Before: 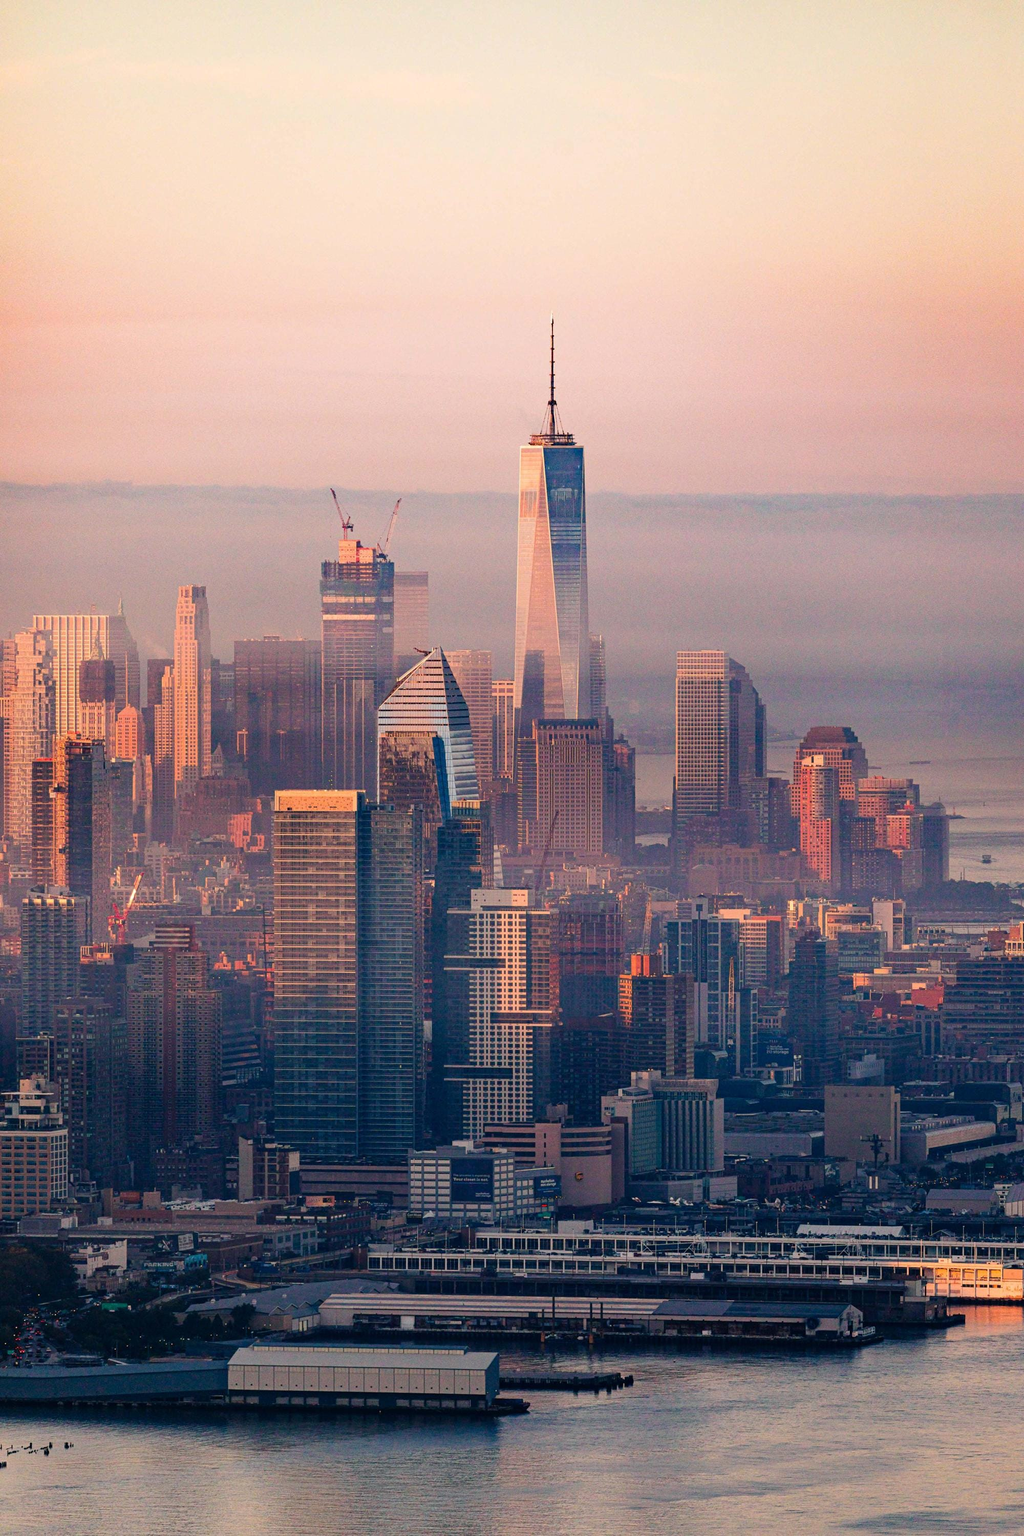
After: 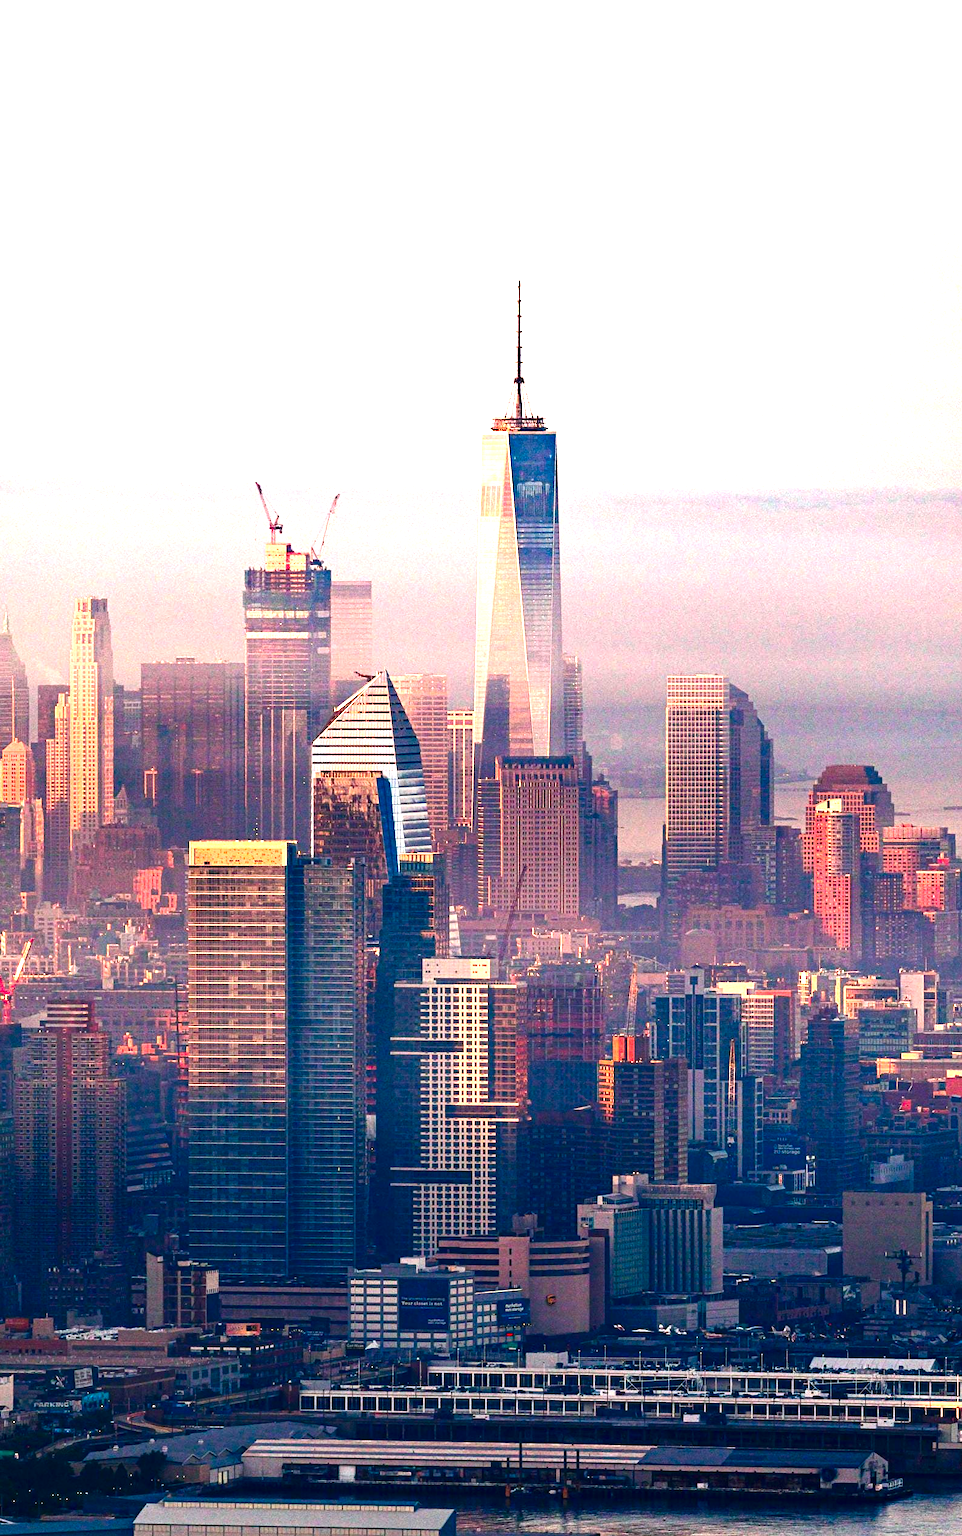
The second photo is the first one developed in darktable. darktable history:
contrast brightness saturation: brightness -0.246, saturation 0.205
crop: left 11.335%, top 5.418%, right 9.593%, bottom 10.42%
exposure: black level correction 0, exposure 1.372 EV, compensate highlight preservation false
